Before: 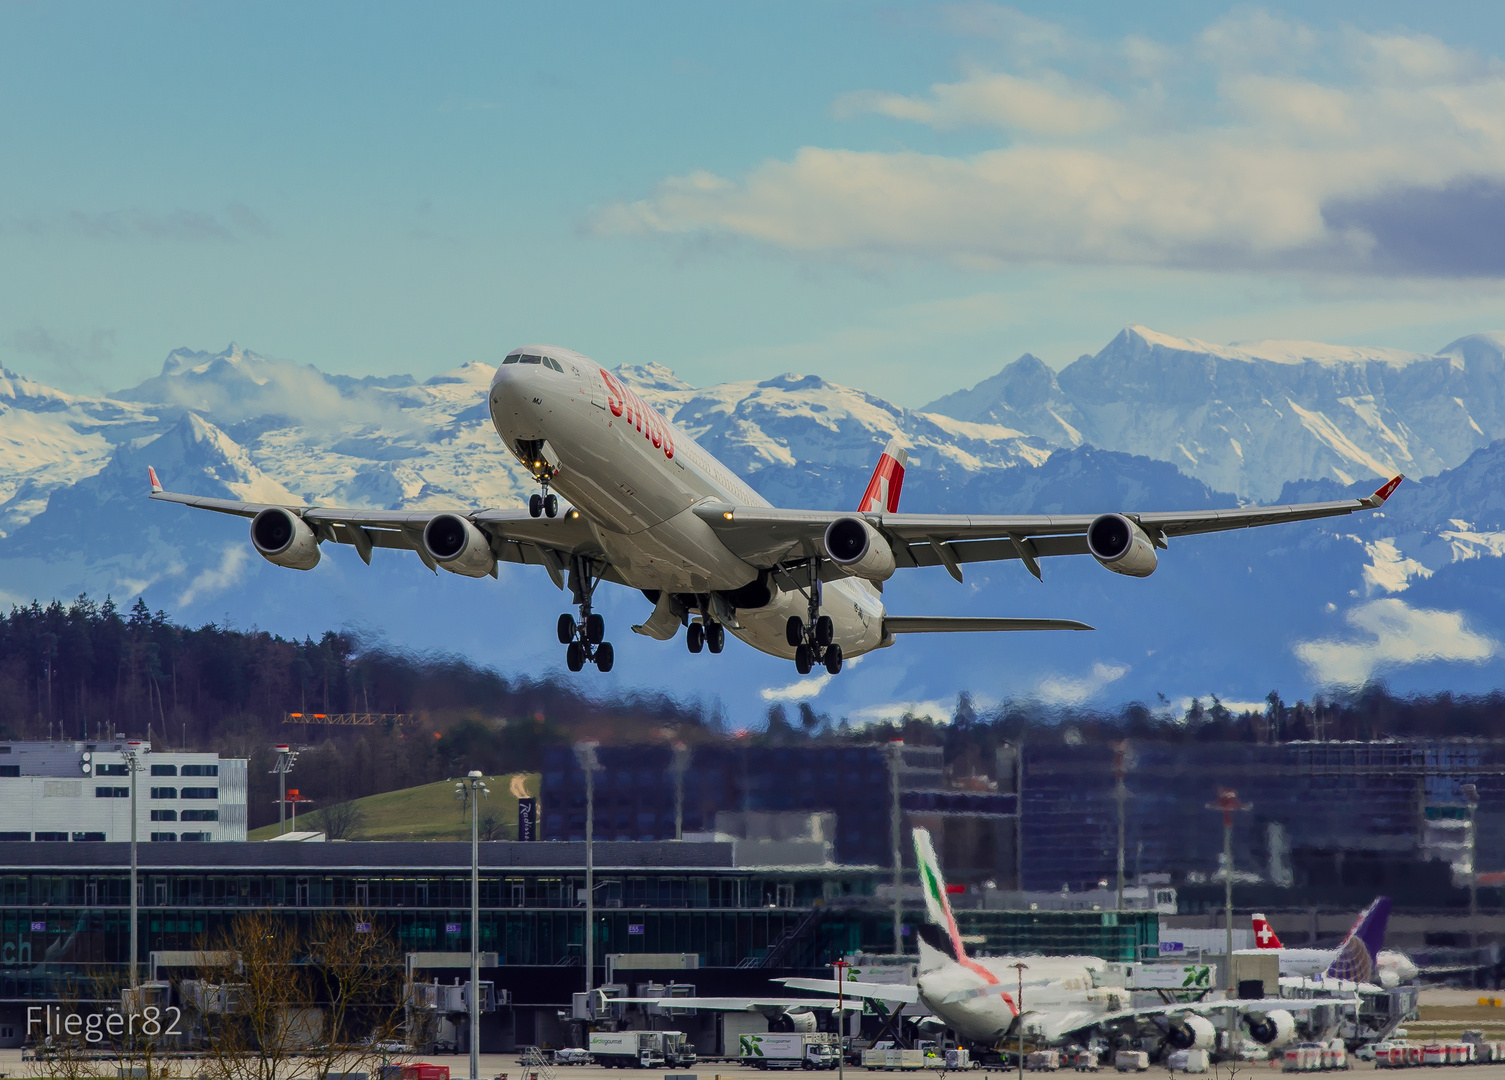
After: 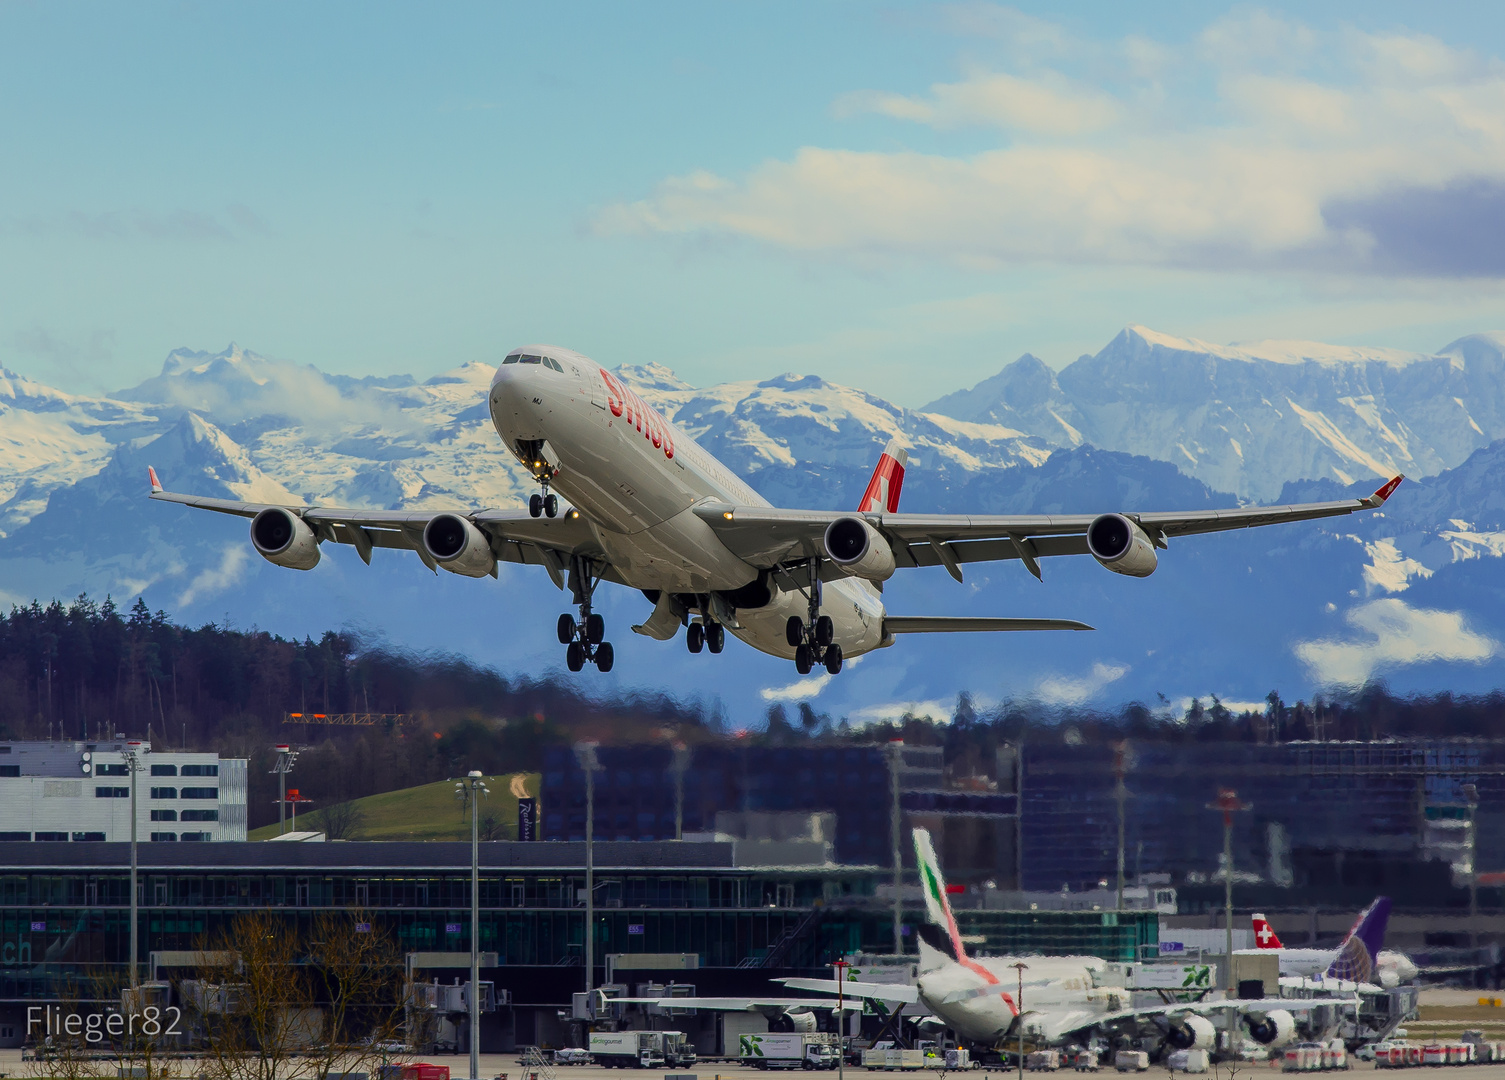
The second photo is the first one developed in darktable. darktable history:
shadows and highlights: shadows -40.11, highlights 64.58, soften with gaussian
